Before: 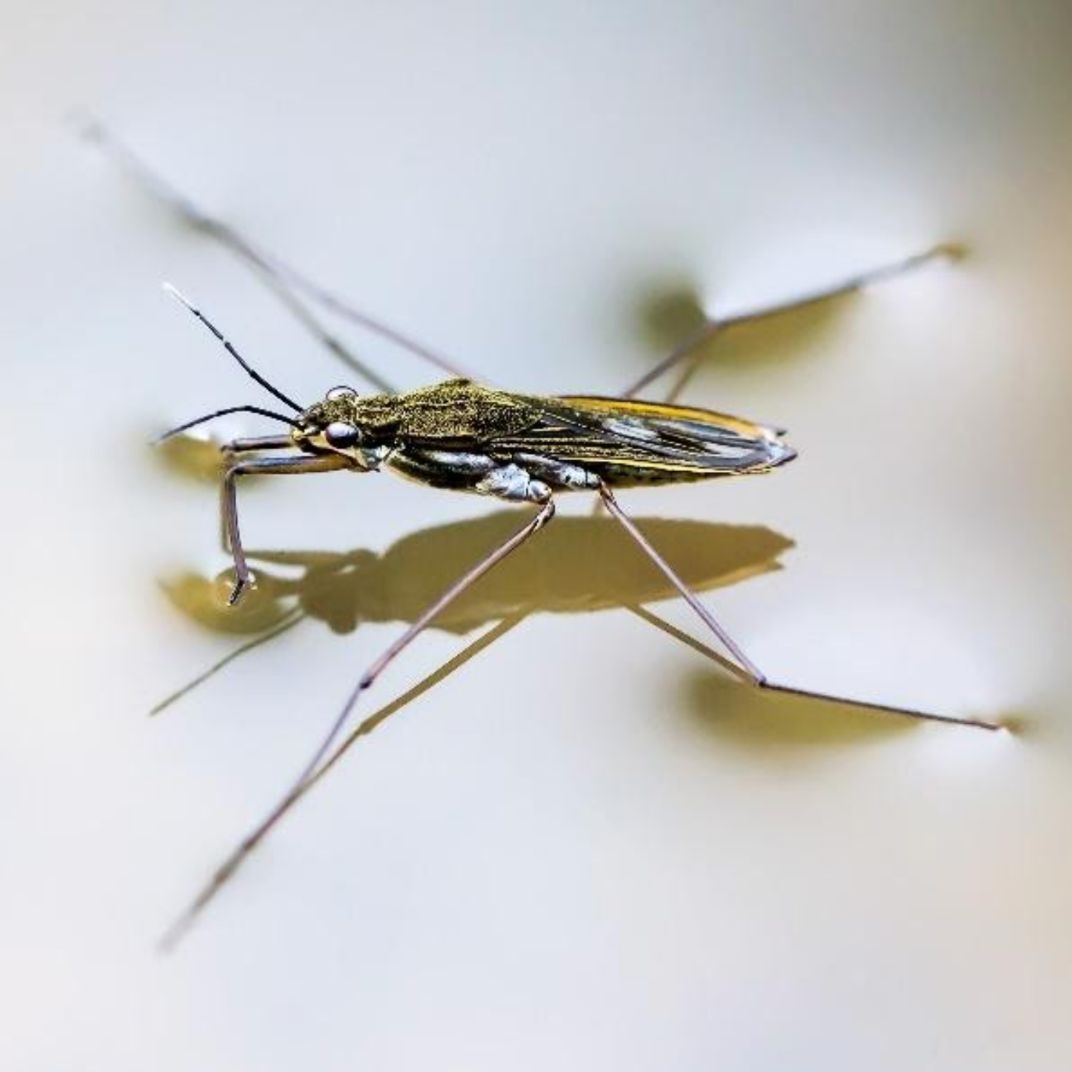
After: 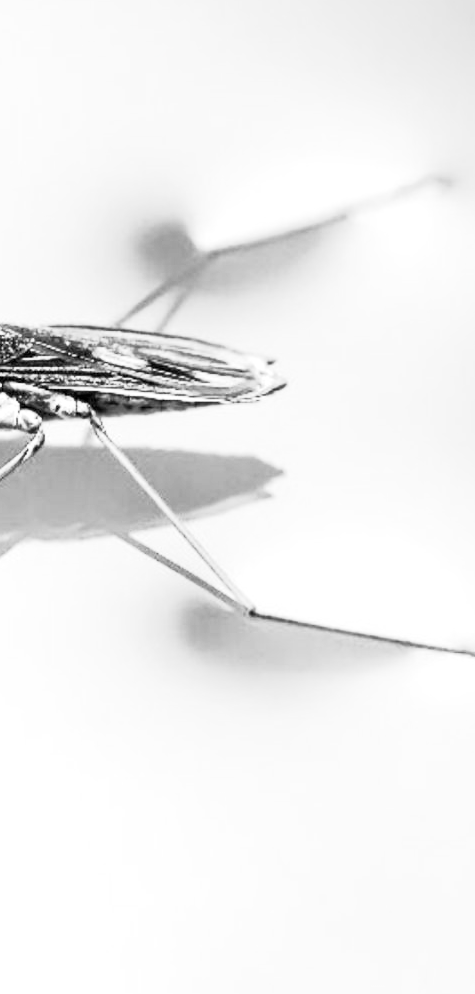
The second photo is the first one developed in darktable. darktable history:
base curve: curves: ch0 [(0, 0) (0.088, 0.125) (0.176, 0.251) (0.354, 0.501) (0.613, 0.749) (1, 0.877)], preserve colors none
crop: left 47.628%, top 6.643%, right 7.874%
exposure: black level correction 0.001, exposure 1.05 EV, compensate exposure bias true, compensate highlight preservation false
monochrome: on, module defaults
